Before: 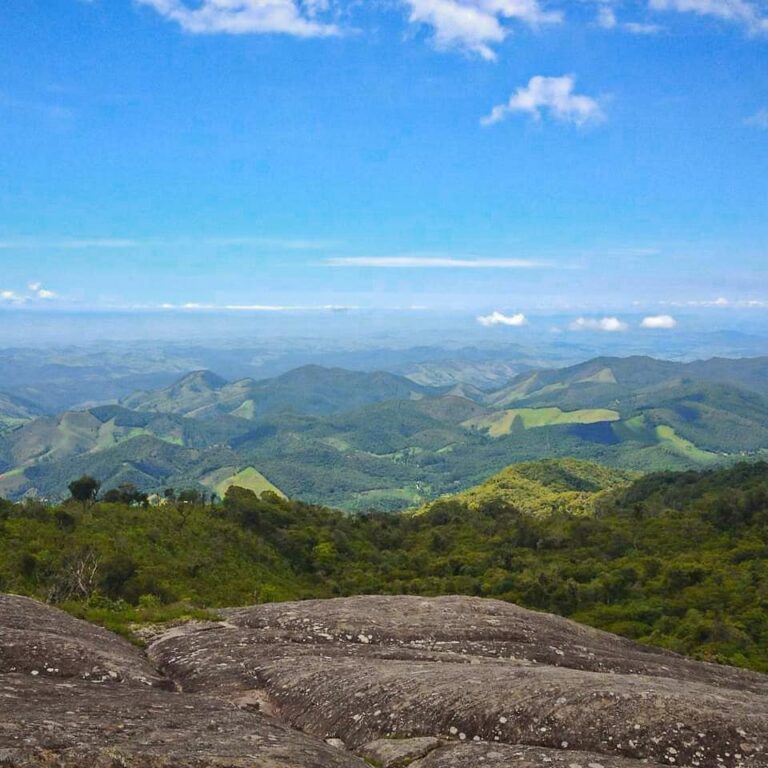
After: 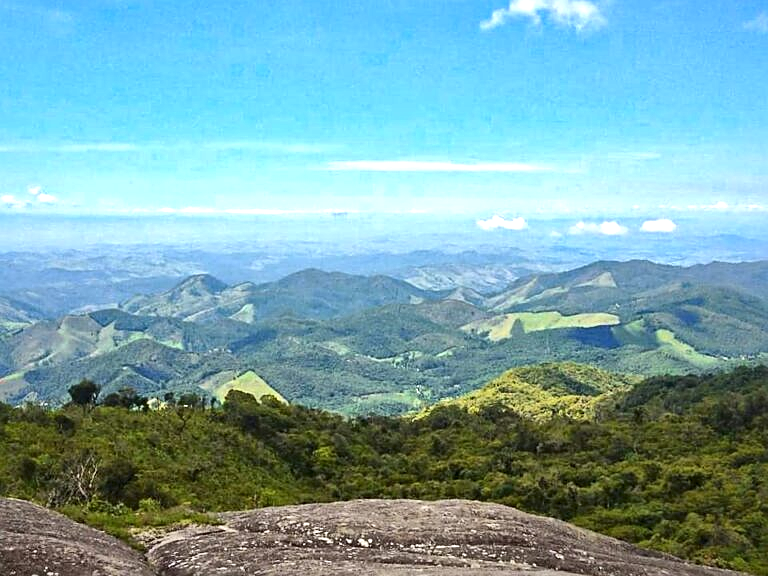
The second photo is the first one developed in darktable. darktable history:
crop and rotate: top 12.5%, bottom 12.5%
sharpen: on, module defaults
white balance: red 0.986, blue 1.01
local contrast: mode bilateral grid, contrast 20, coarseness 50, detail 171%, midtone range 0.2
exposure: exposure 0.559 EV, compensate highlight preservation false
